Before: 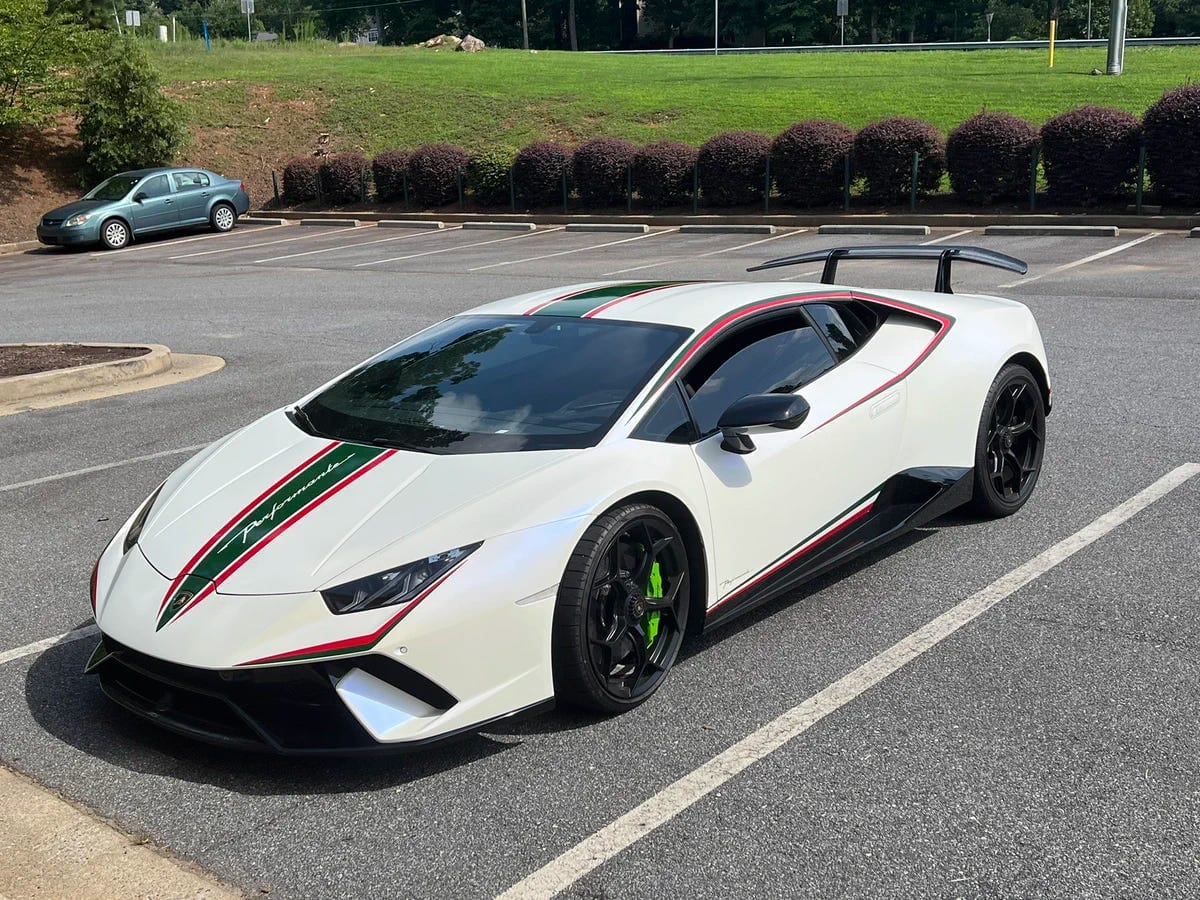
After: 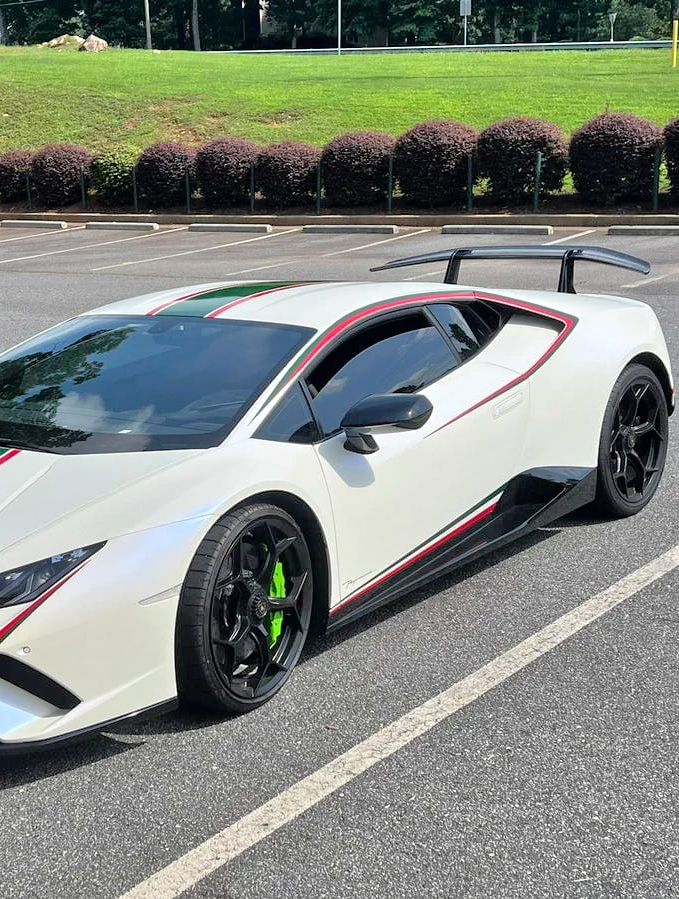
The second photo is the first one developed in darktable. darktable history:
shadows and highlights: soften with gaussian
crop: left 31.458%, top 0%, right 11.876%
tone equalizer: -7 EV 0.15 EV, -6 EV 0.6 EV, -5 EV 1.15 EV, -4 EV 1.33 EV, -3 EV 1.15 EV, -2 EV 0.6 EV, -1 EV 0.15 EV, mask exposure compensation -0.5 EV
